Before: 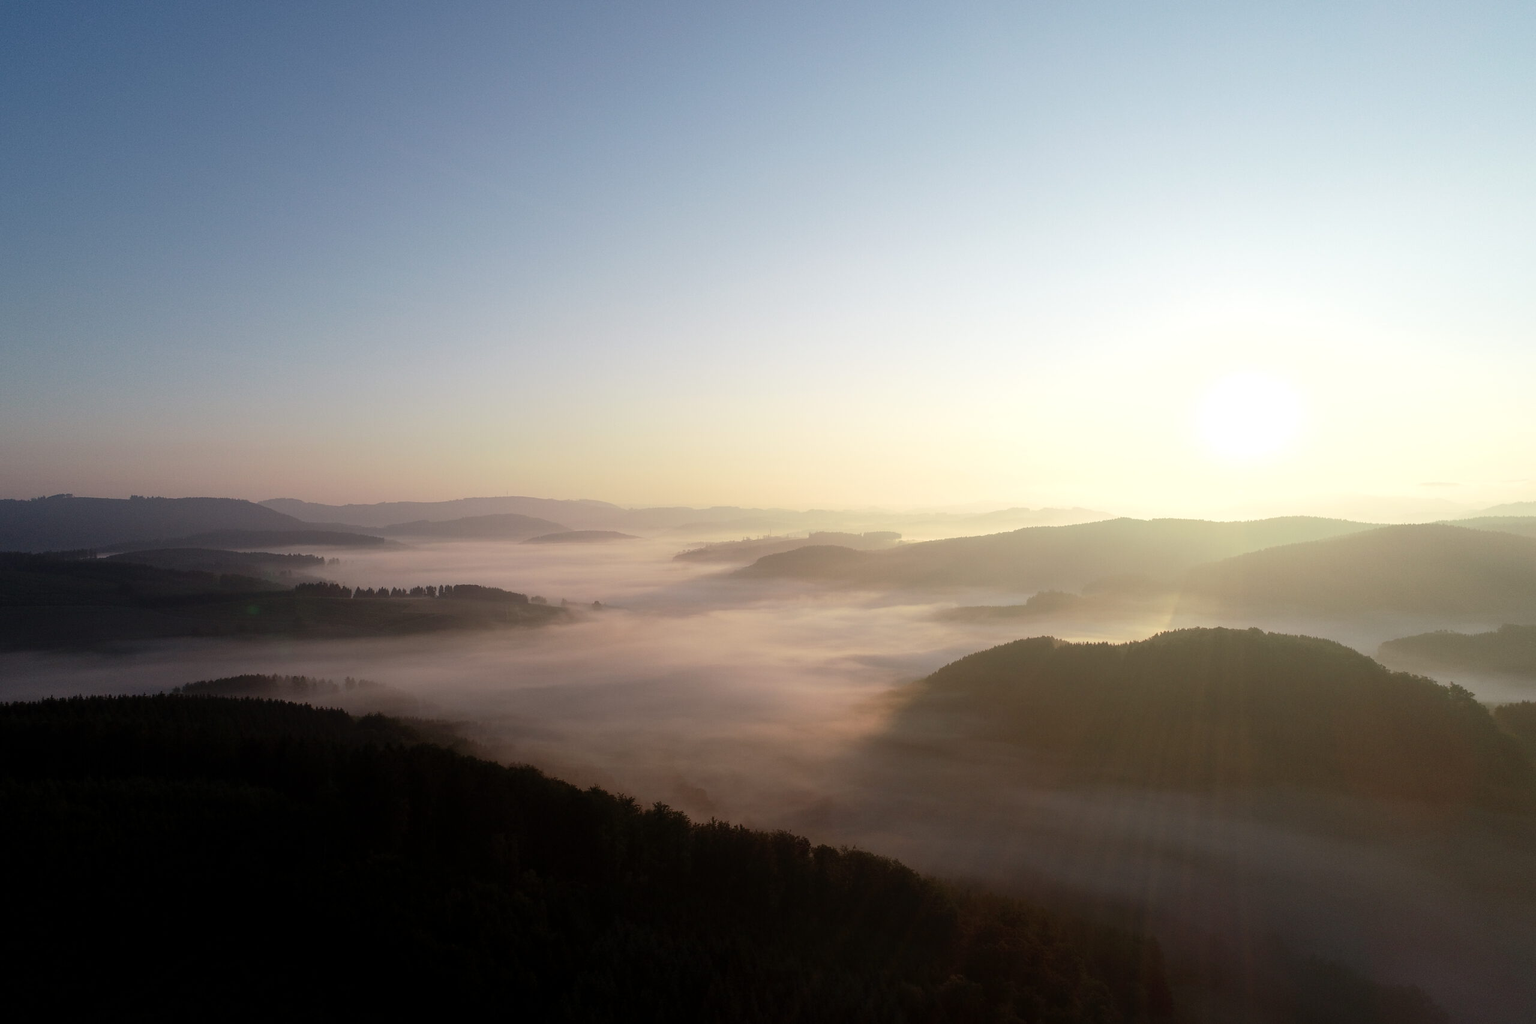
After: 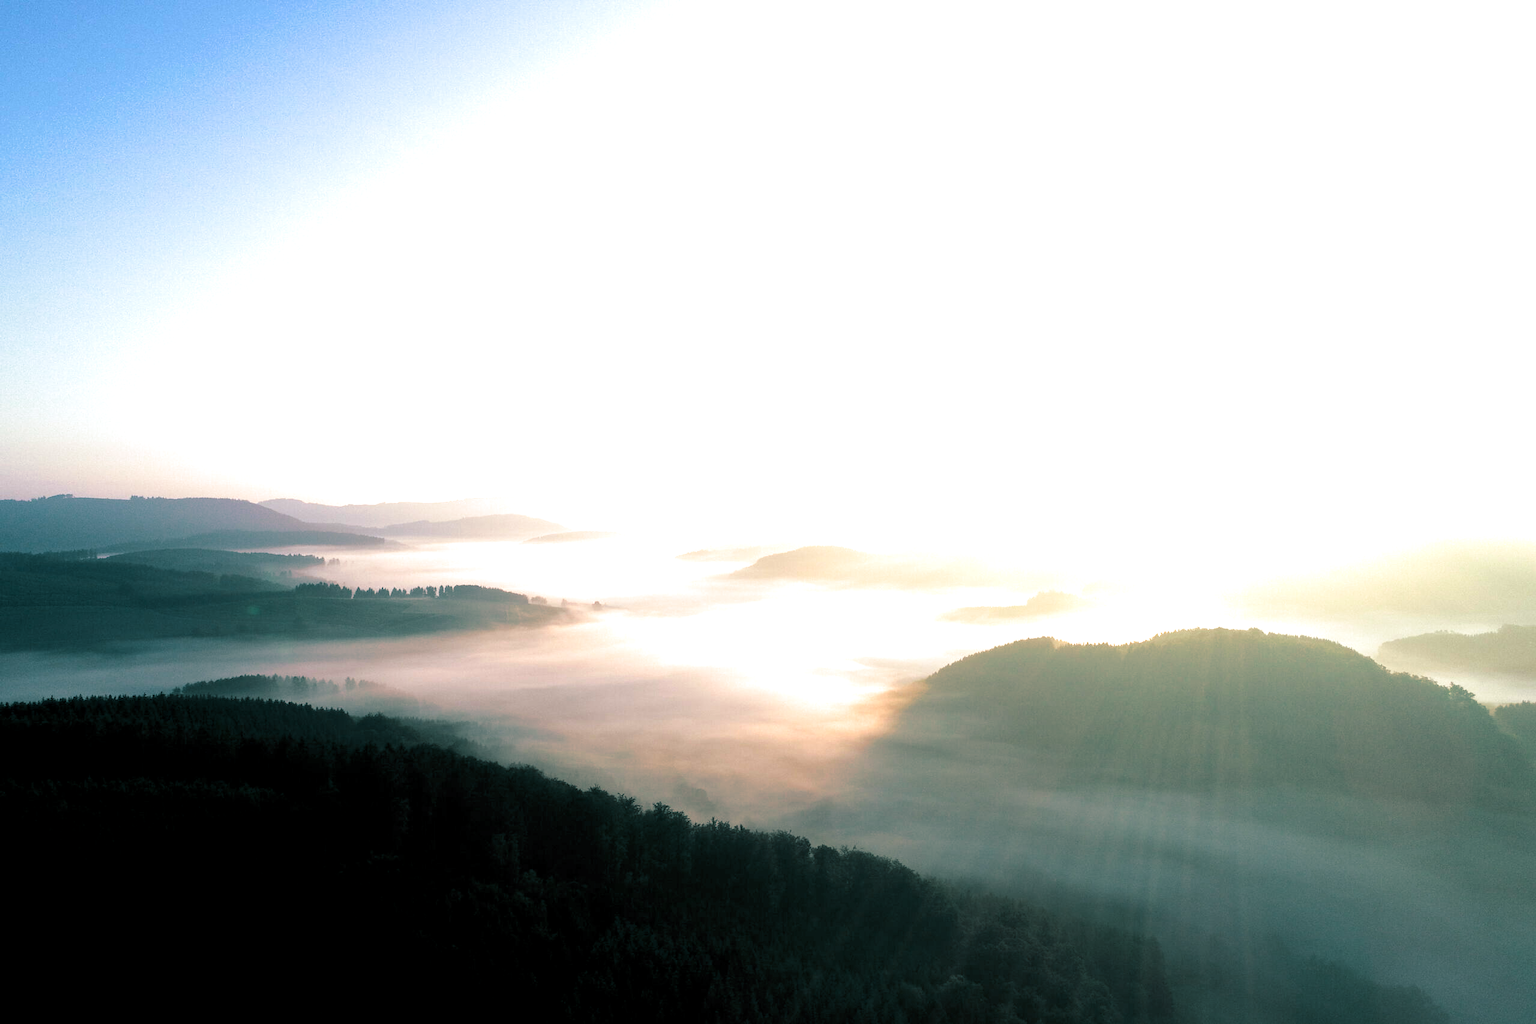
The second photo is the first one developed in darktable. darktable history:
color calibration: output R [1.003, 0.027, -0.041, 0], output G [-0.018, 1.043, -0.038, 0], output B [0.071, -0.086, 1.017, 0], illuminant as shot in camera, x 0.359, y 0.362, temperature 4570.54 K
exposure: black level correction 0.001, exposure 1.822 EV, compensate exposure bias true, compensate highlight preservation false
split-toning: shadows › hue 186.43°, highlights › hue 49.29°, compress 30.29%
